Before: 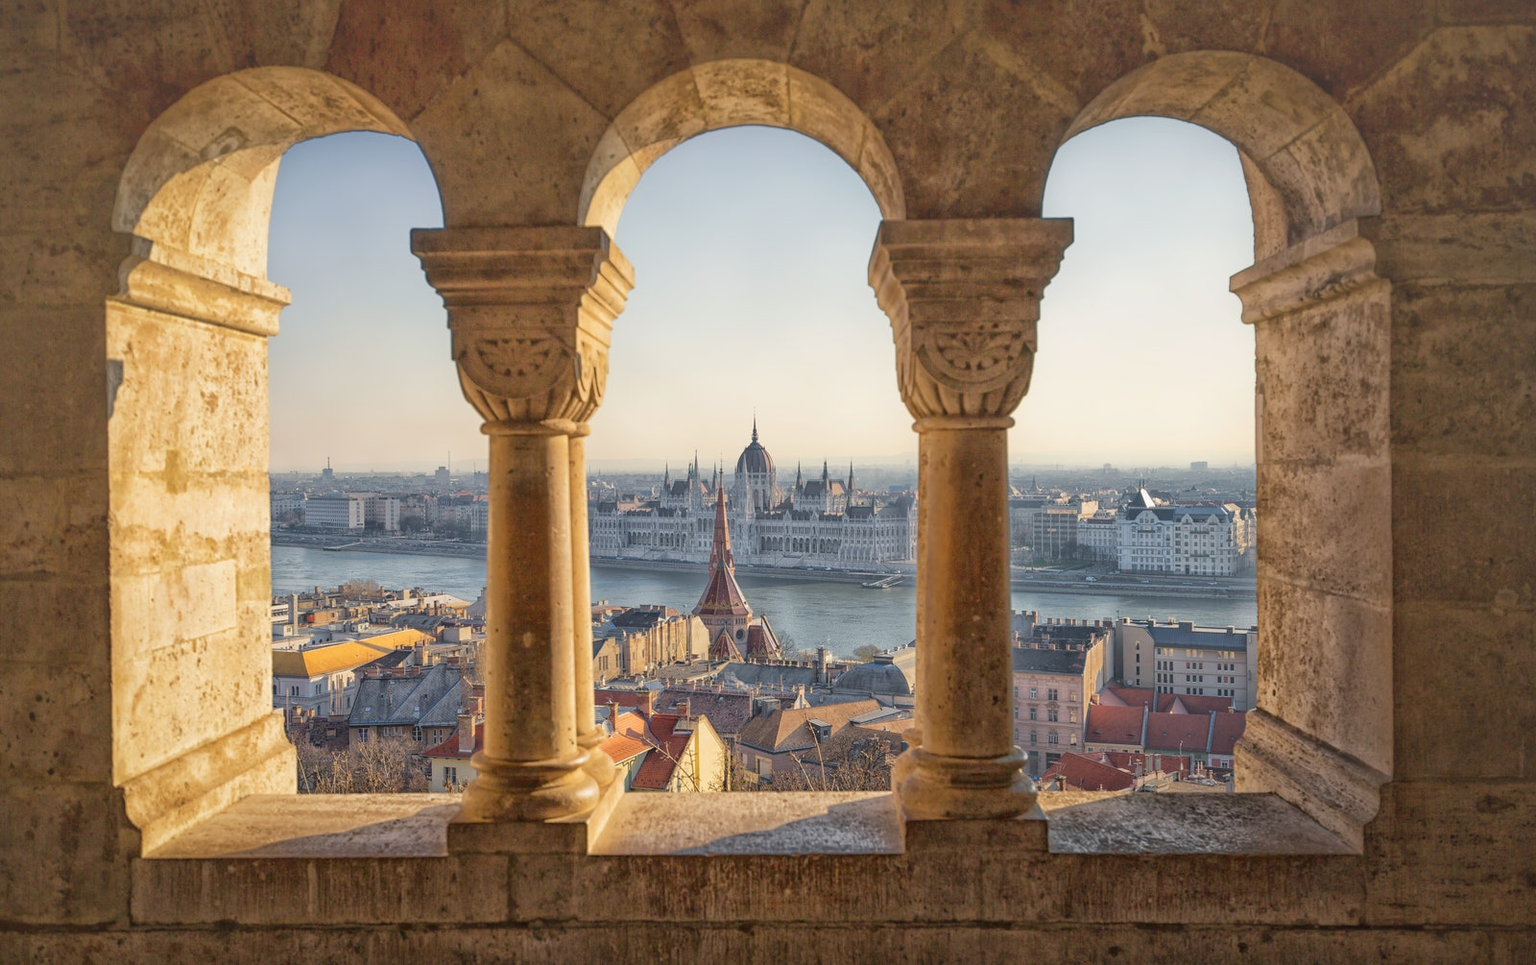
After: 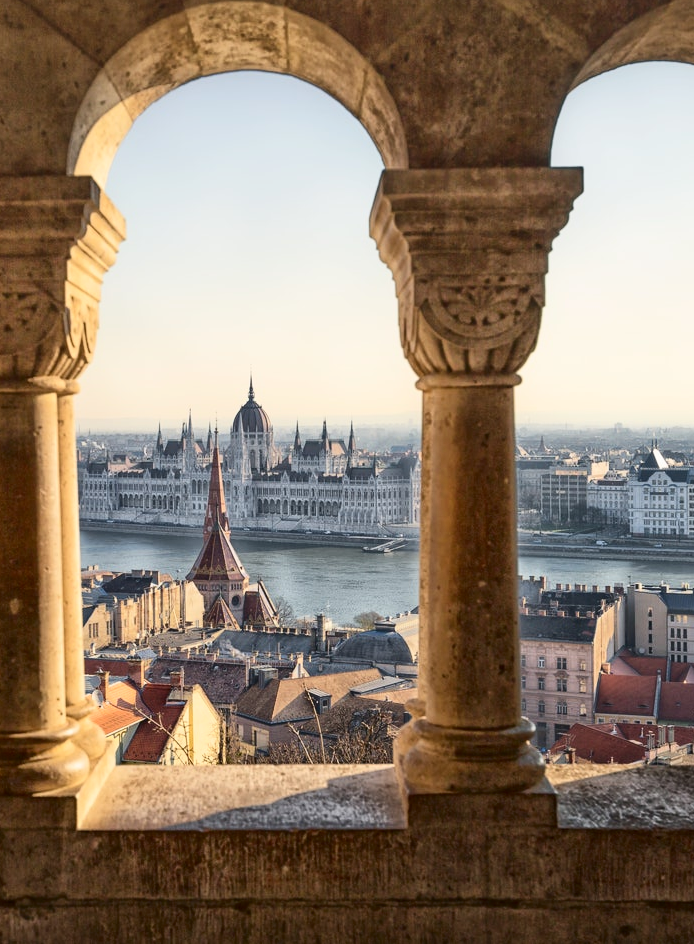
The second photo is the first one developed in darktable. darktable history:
crop: left 33.452%, top 6.025%, right 23.155%
contrast brightness saturation: contrast 0.28
